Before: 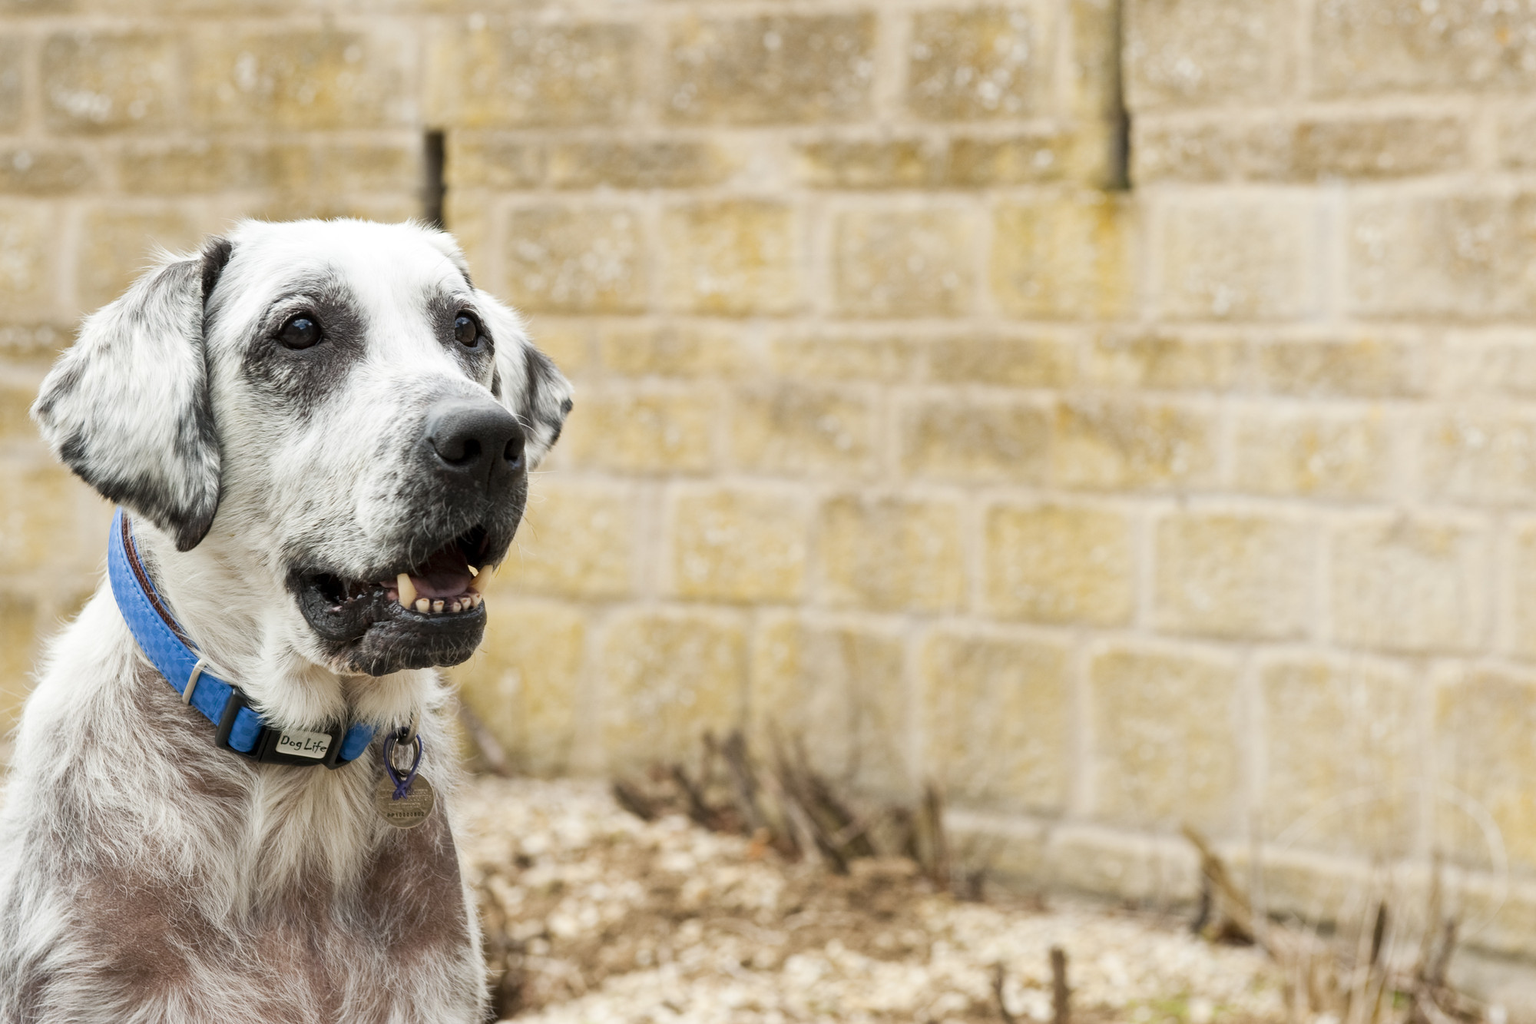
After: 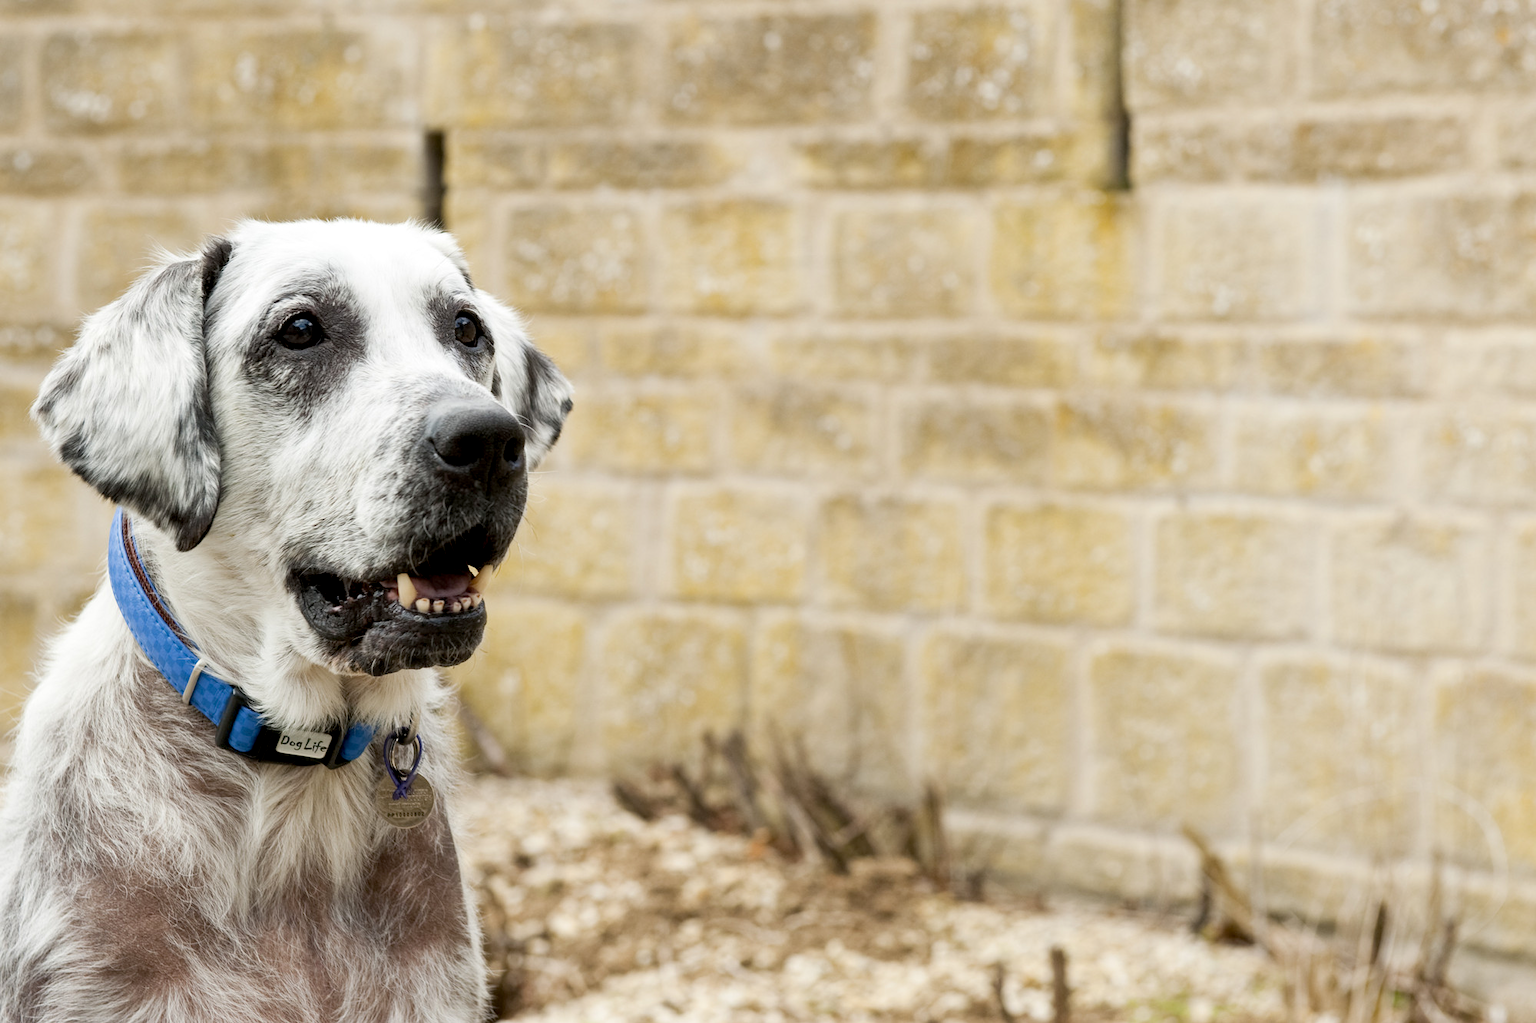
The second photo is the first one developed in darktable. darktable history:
color correction: highlights b* -0.009
exposure: black level correction 0.009, exposure 0.015 EV, compensate exposure bias true, compensate highlight preservation false
